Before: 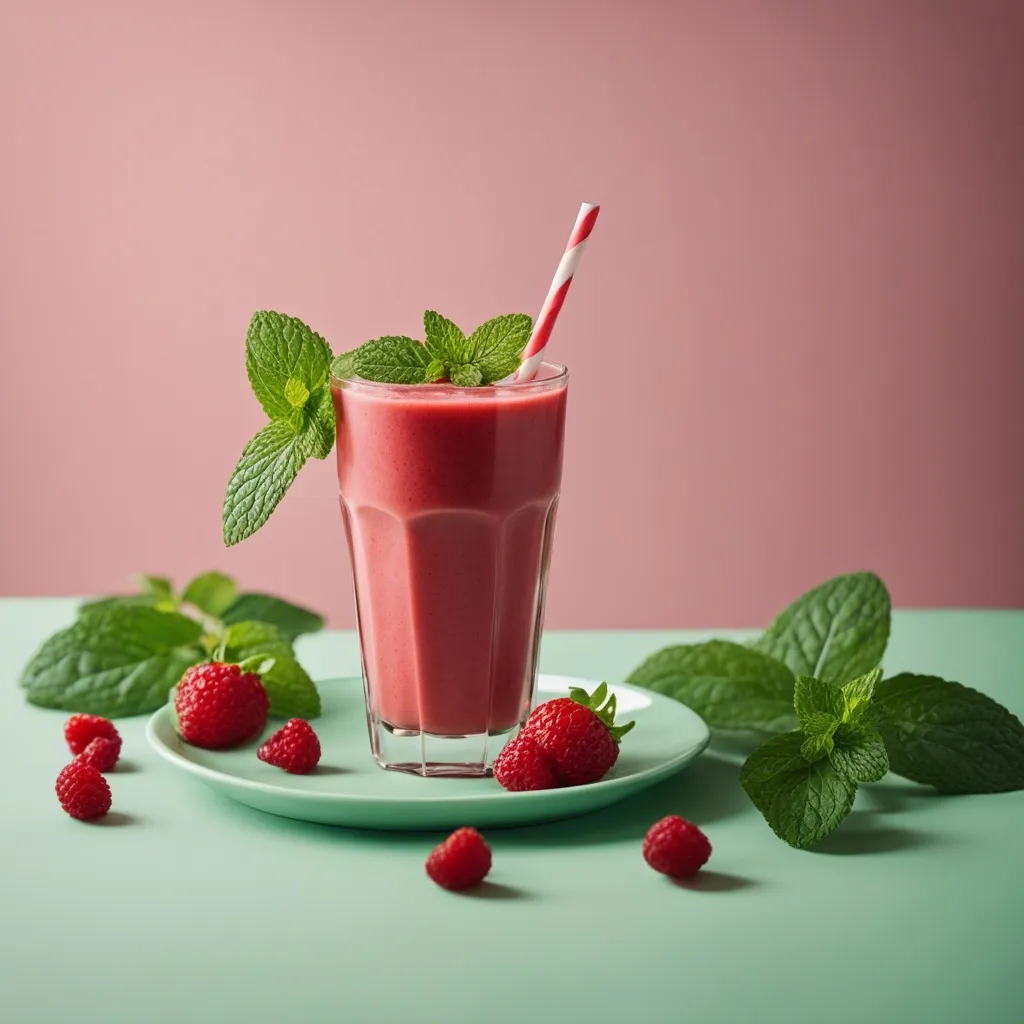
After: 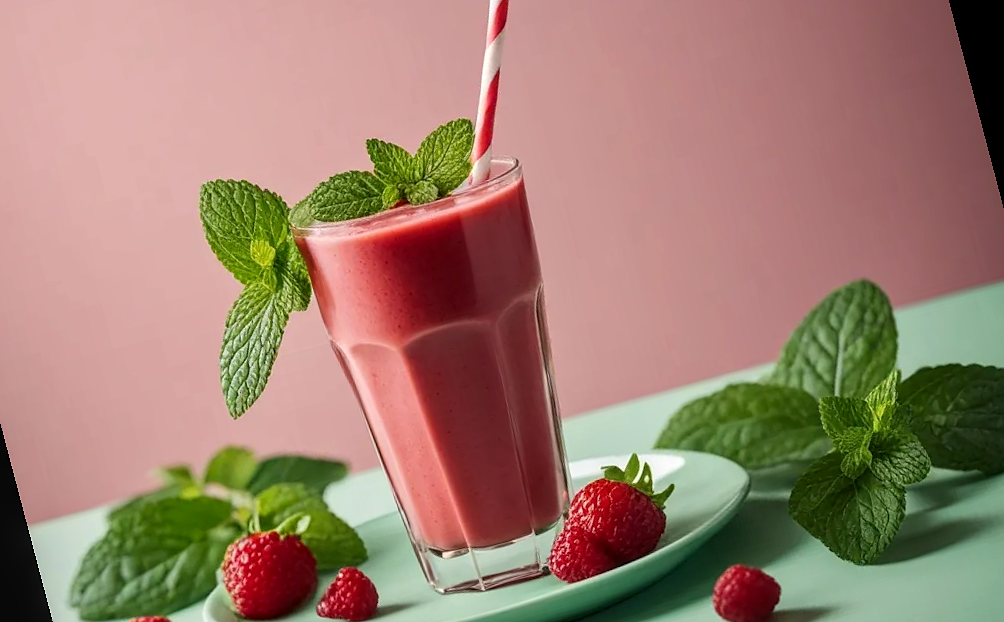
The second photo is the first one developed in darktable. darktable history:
rotate and perspective: rotation -14.8°, crop left 0.1, crop right 0.903, crop top 0.25, crop bottom 0.748
sharpen: radius 1
local contrast: on, module defaults
white balance: red 1, blue 1
